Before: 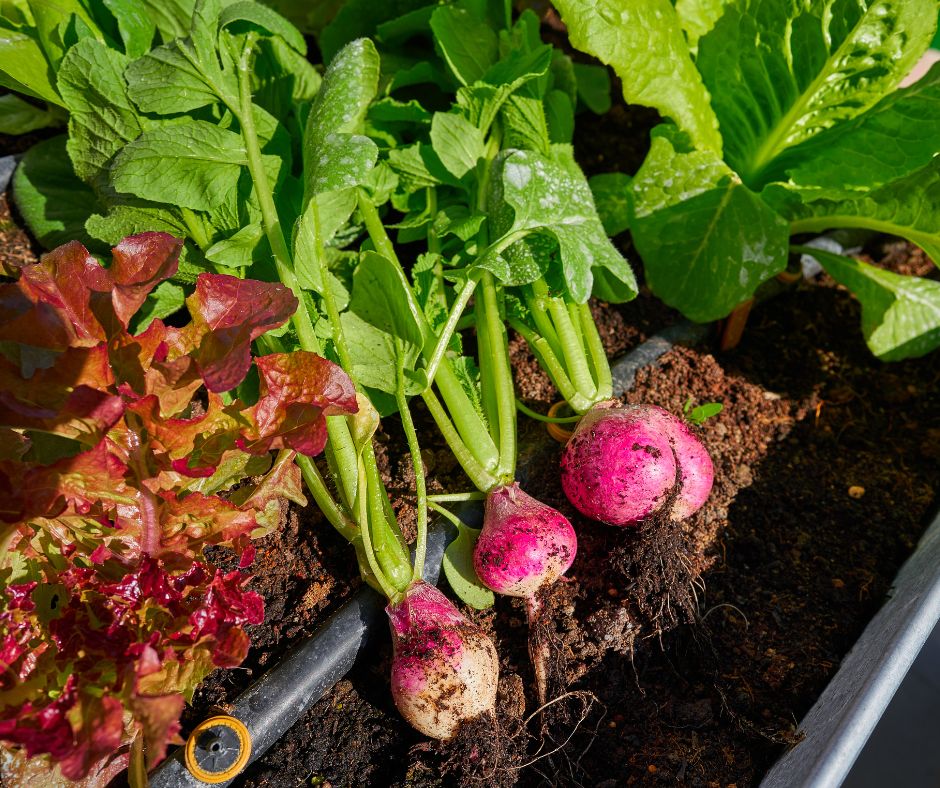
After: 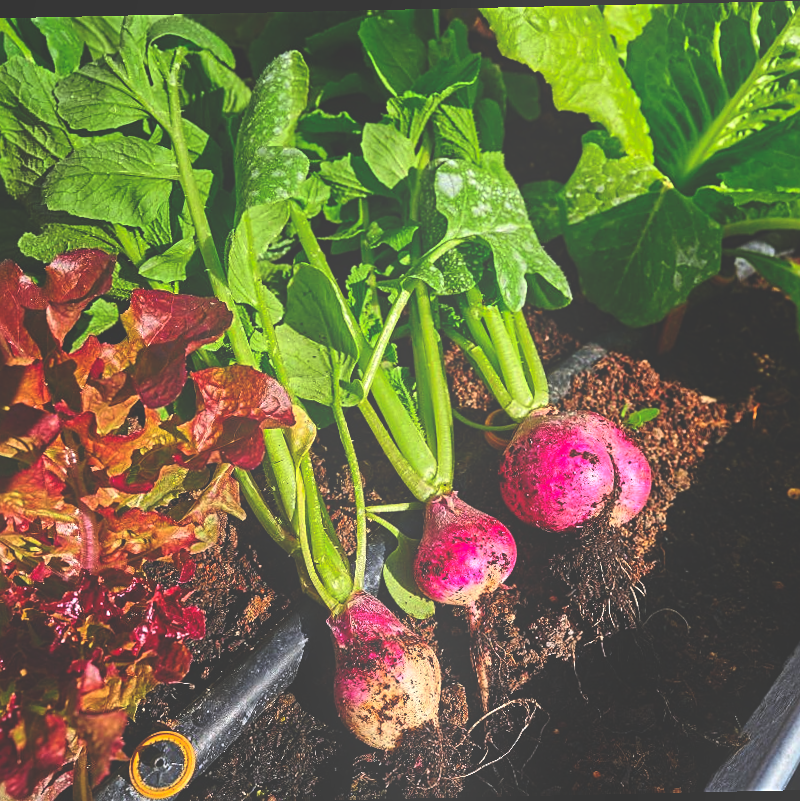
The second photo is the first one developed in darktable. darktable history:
rotate and perspective: rotation -1.24°, automatic cropping off
bloom: size 16%, threshold 98%, strength 20%
contrast brightness saturation: contrast 0.2, brightness 0.16, saturation 0.22
rgb curve: curves: ch0 [(0, 0.186) (0.314, 0.284) (0.775, 0.708) (1, 1)], compensate middle gray true, preserve colors none
crop: left 7.598%, right 7.873%
shadows and highlights: shadows -10, white point adjustment 1.5, highlights 10
sharpen: on, module defaults
